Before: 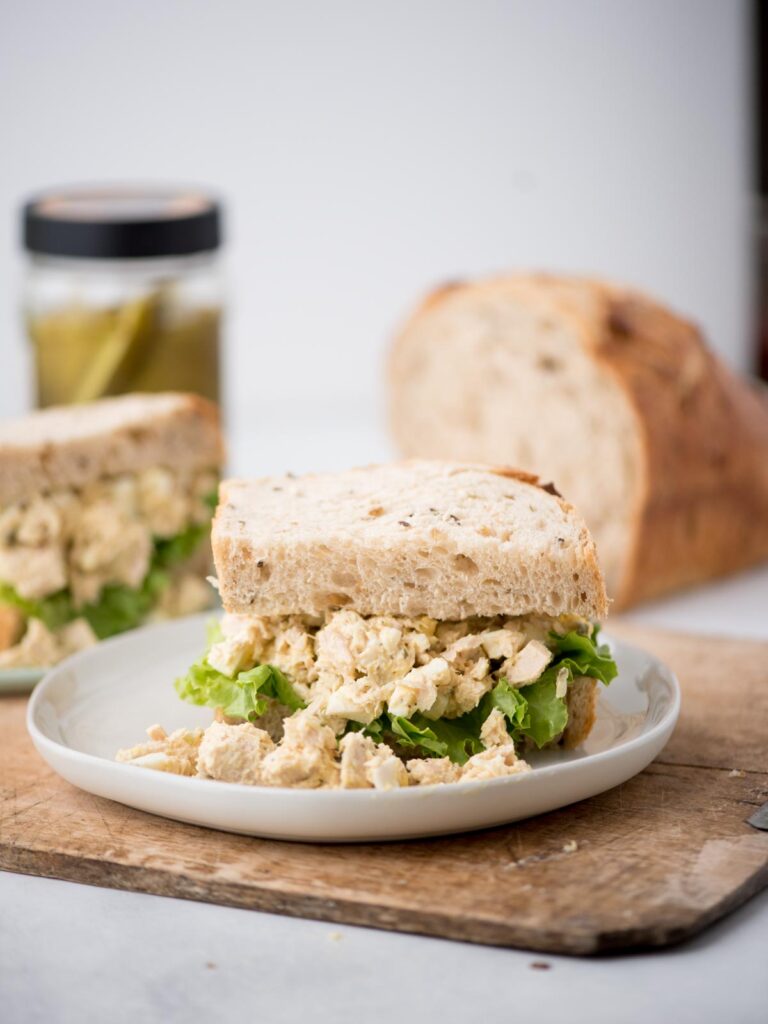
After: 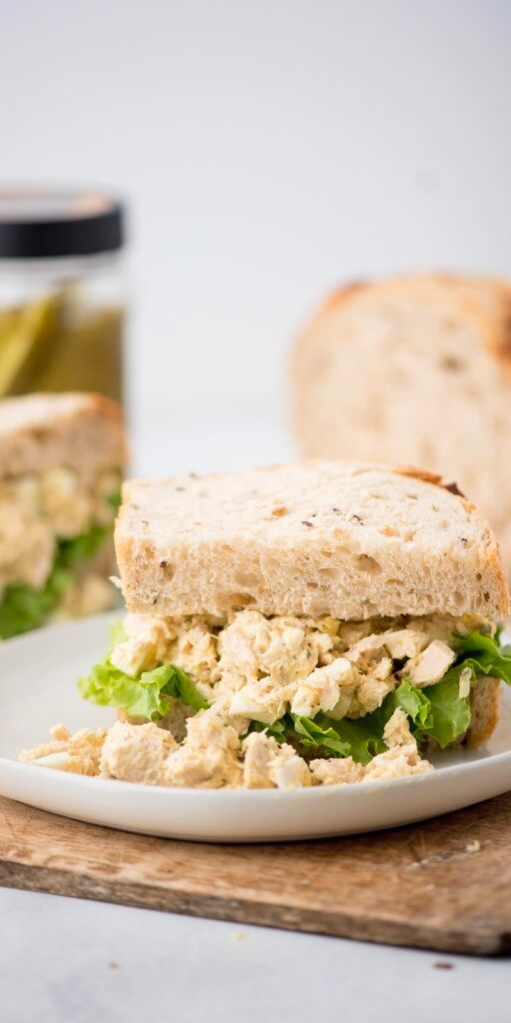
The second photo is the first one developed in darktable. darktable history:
crop and rotate: left 12.648%, right 20.685%
contrast brightness saturation: contrast 0.03, brightness 0.06, saturation 0.13
